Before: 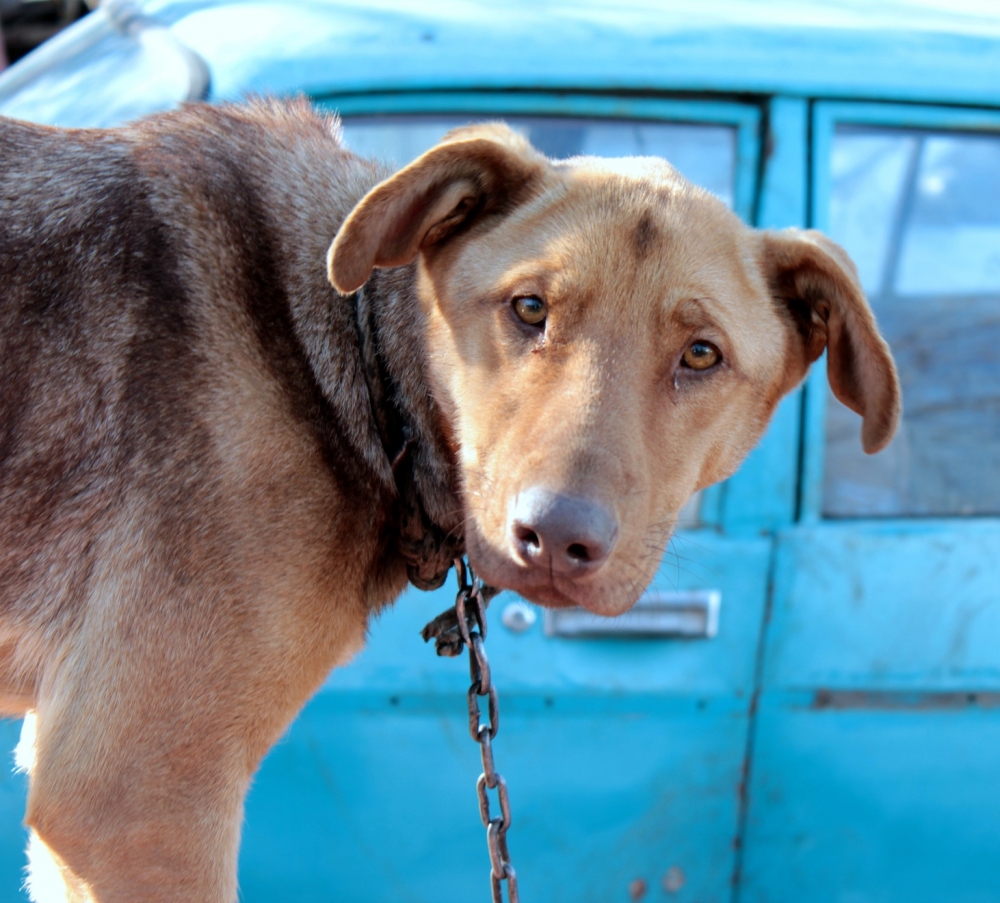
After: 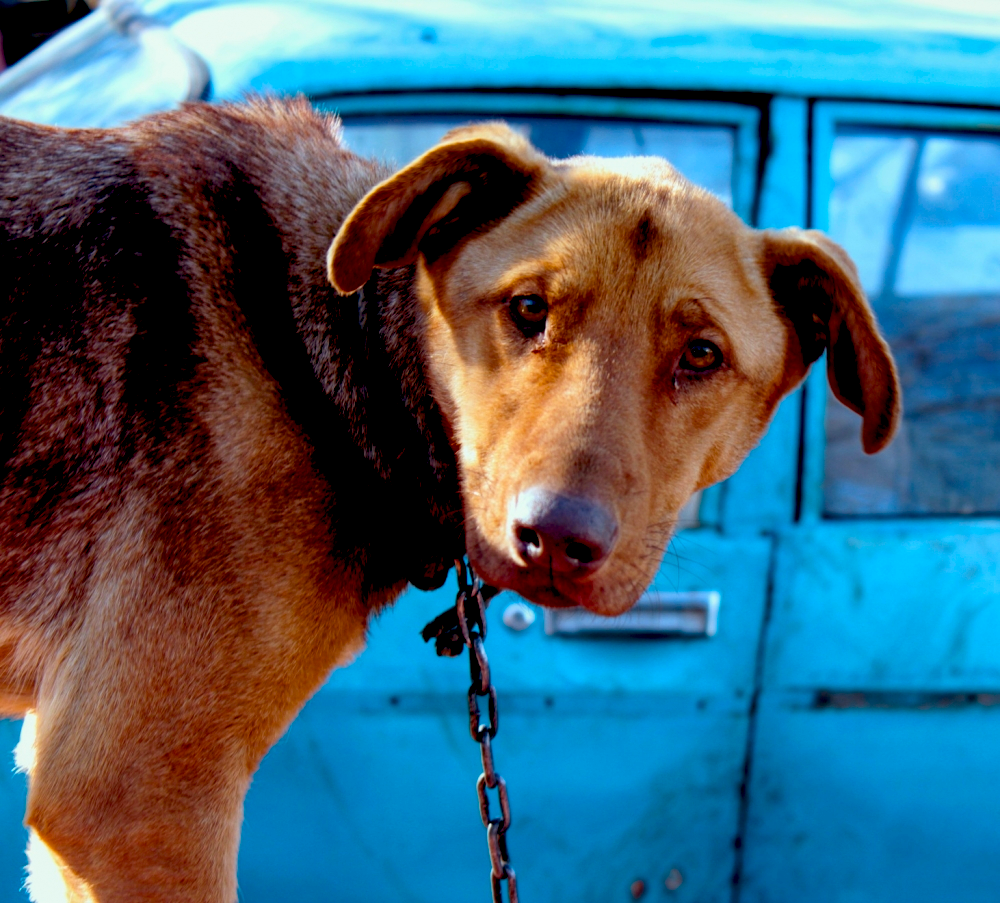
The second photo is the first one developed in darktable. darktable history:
local contrast: highlights 107%, shadows 99%, detail 119%, midtone range 0.2
tone equalizer: -8 EV 0.282 EV, -7 EV 0.426 EV, -6 EV 0.393 EV, -5 EV 0.266 EV, -3 EV -0.28 EV, -2 EV -0.395 EV, -1 EV -0.425 EV, +0 EV -0.232 EV
exposure: black level correction 0.056, compensate exposure bias true, compensate highlight preservation false
contrast brightness saturation: contrast 0.129, brightness -0.059, saturation 0.152
color balance rgb: power › chroma 1.533%, power › hue 28.14°, perceptual saturation grading › global saturation 19.36%, global vibrance 20%
